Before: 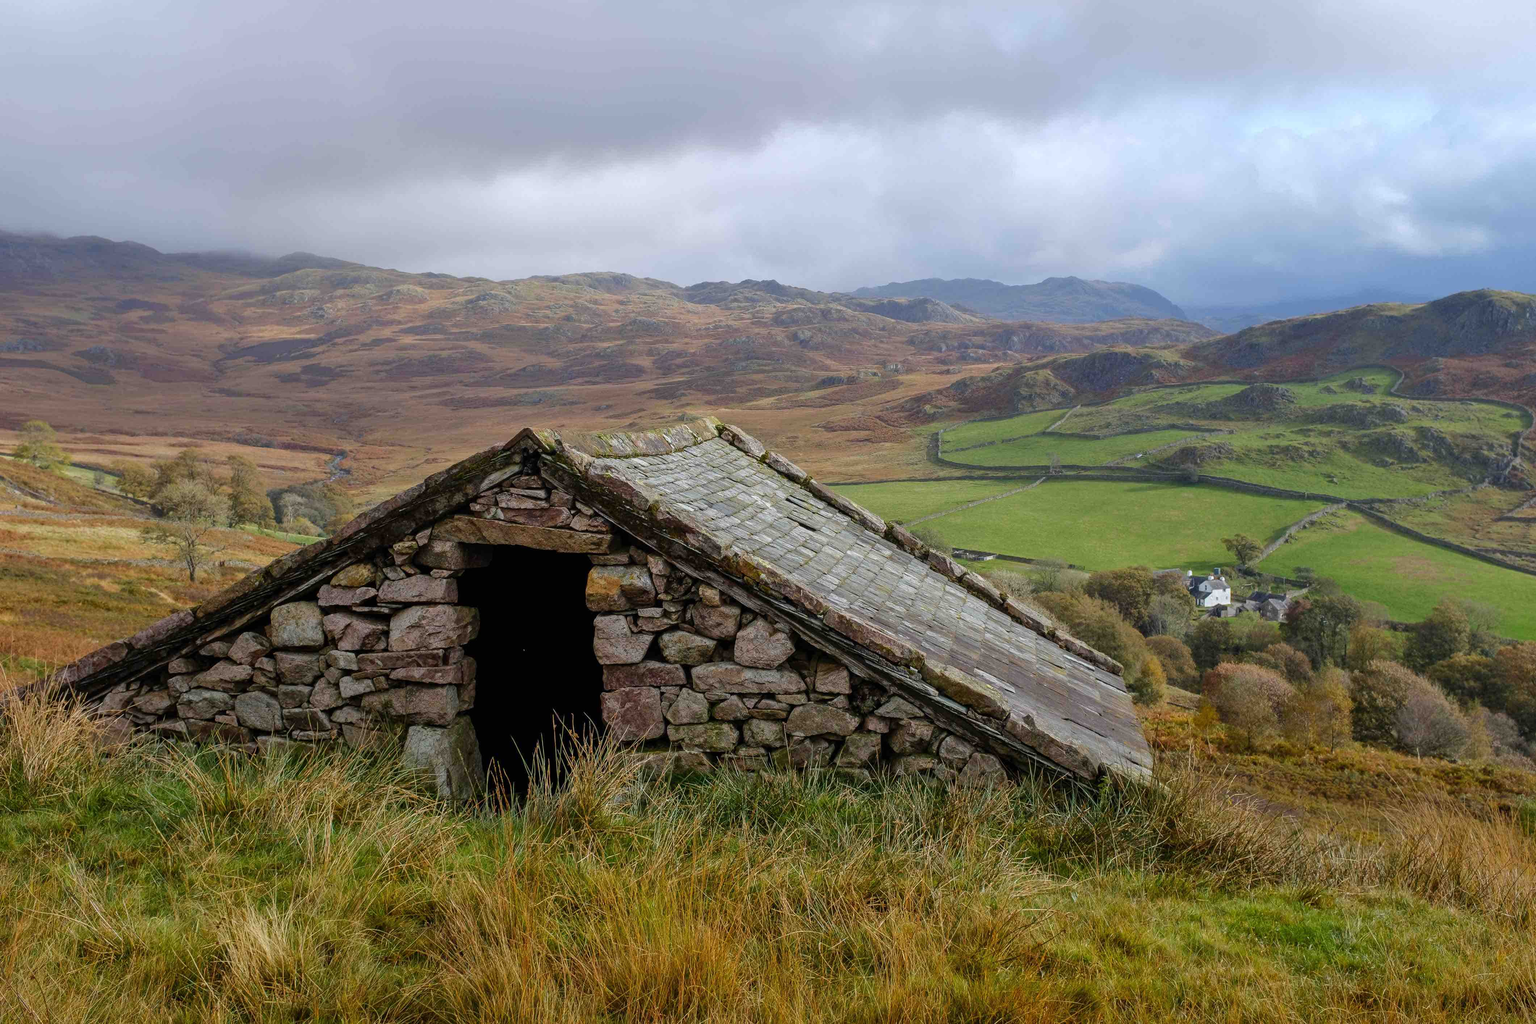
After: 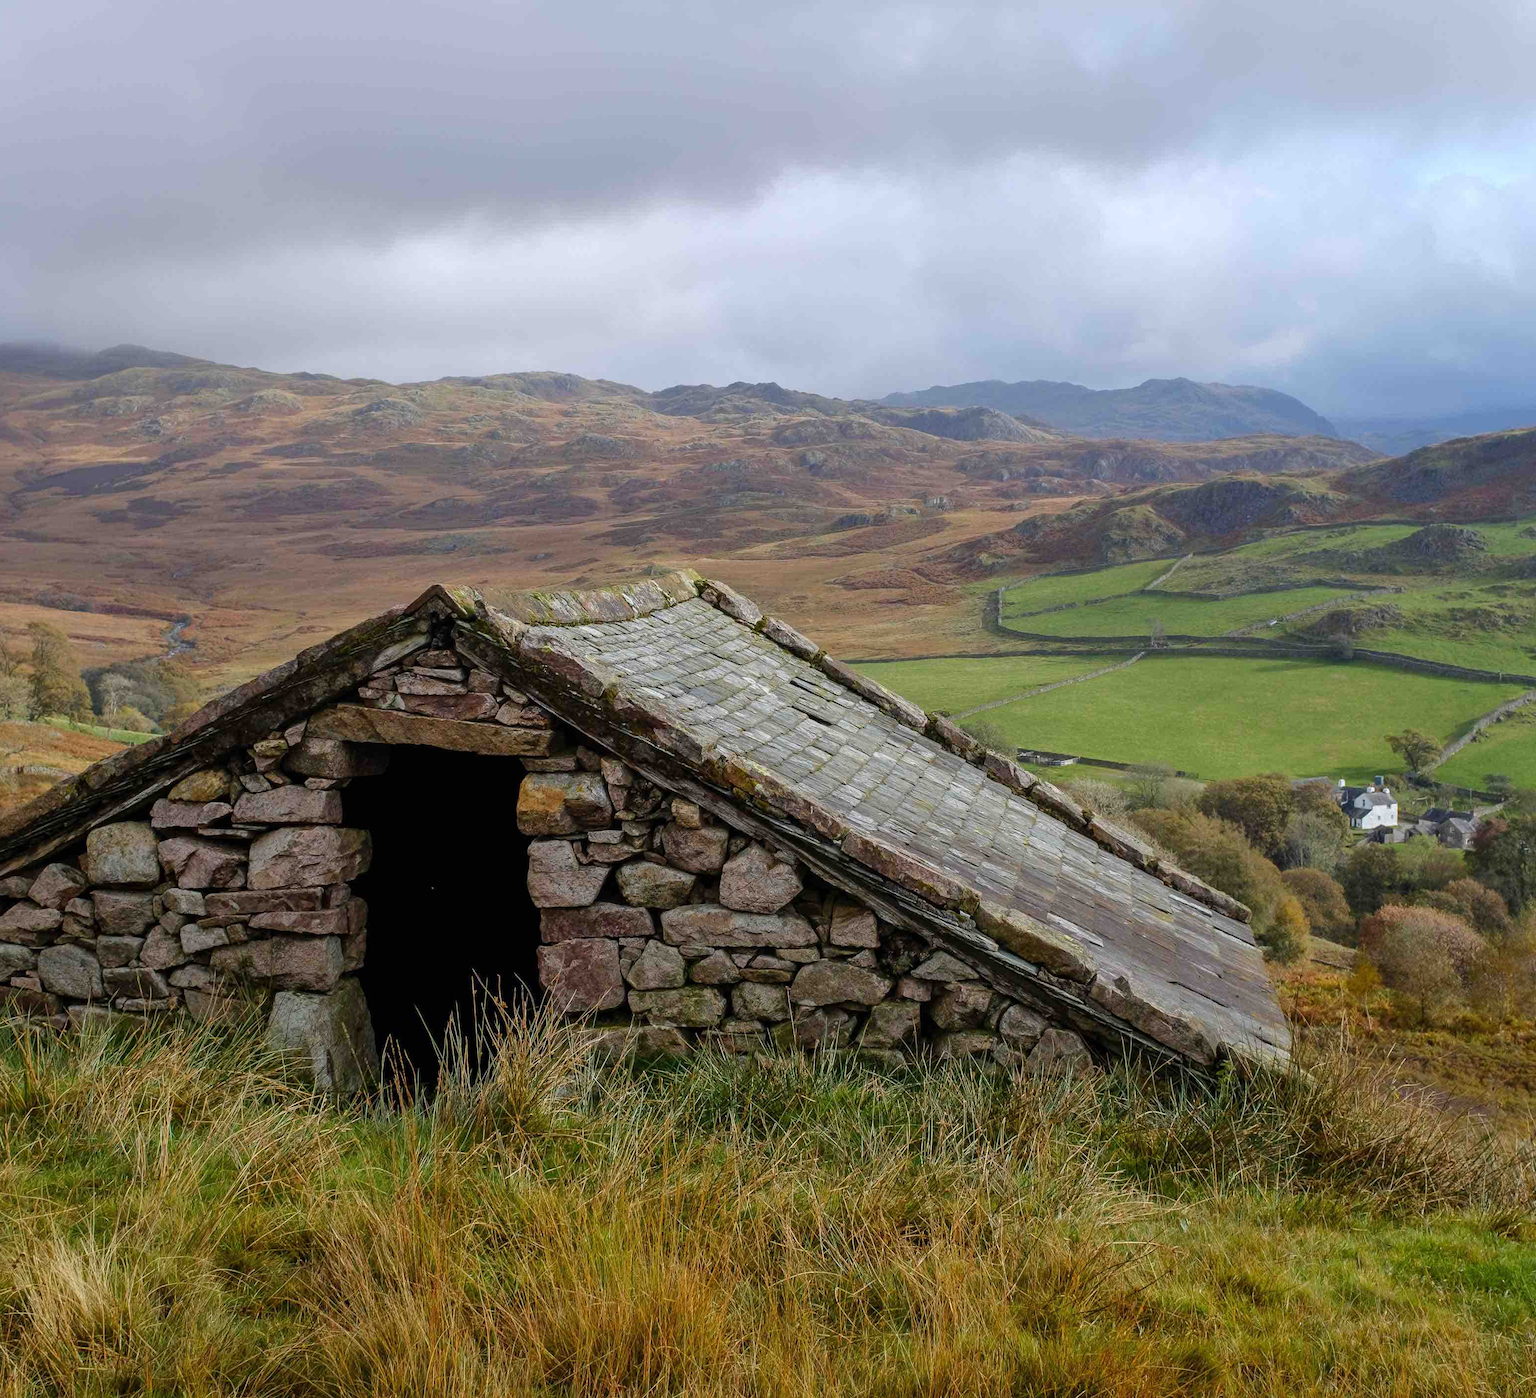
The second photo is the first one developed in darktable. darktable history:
crop: left 13.528%, right 13.248%
